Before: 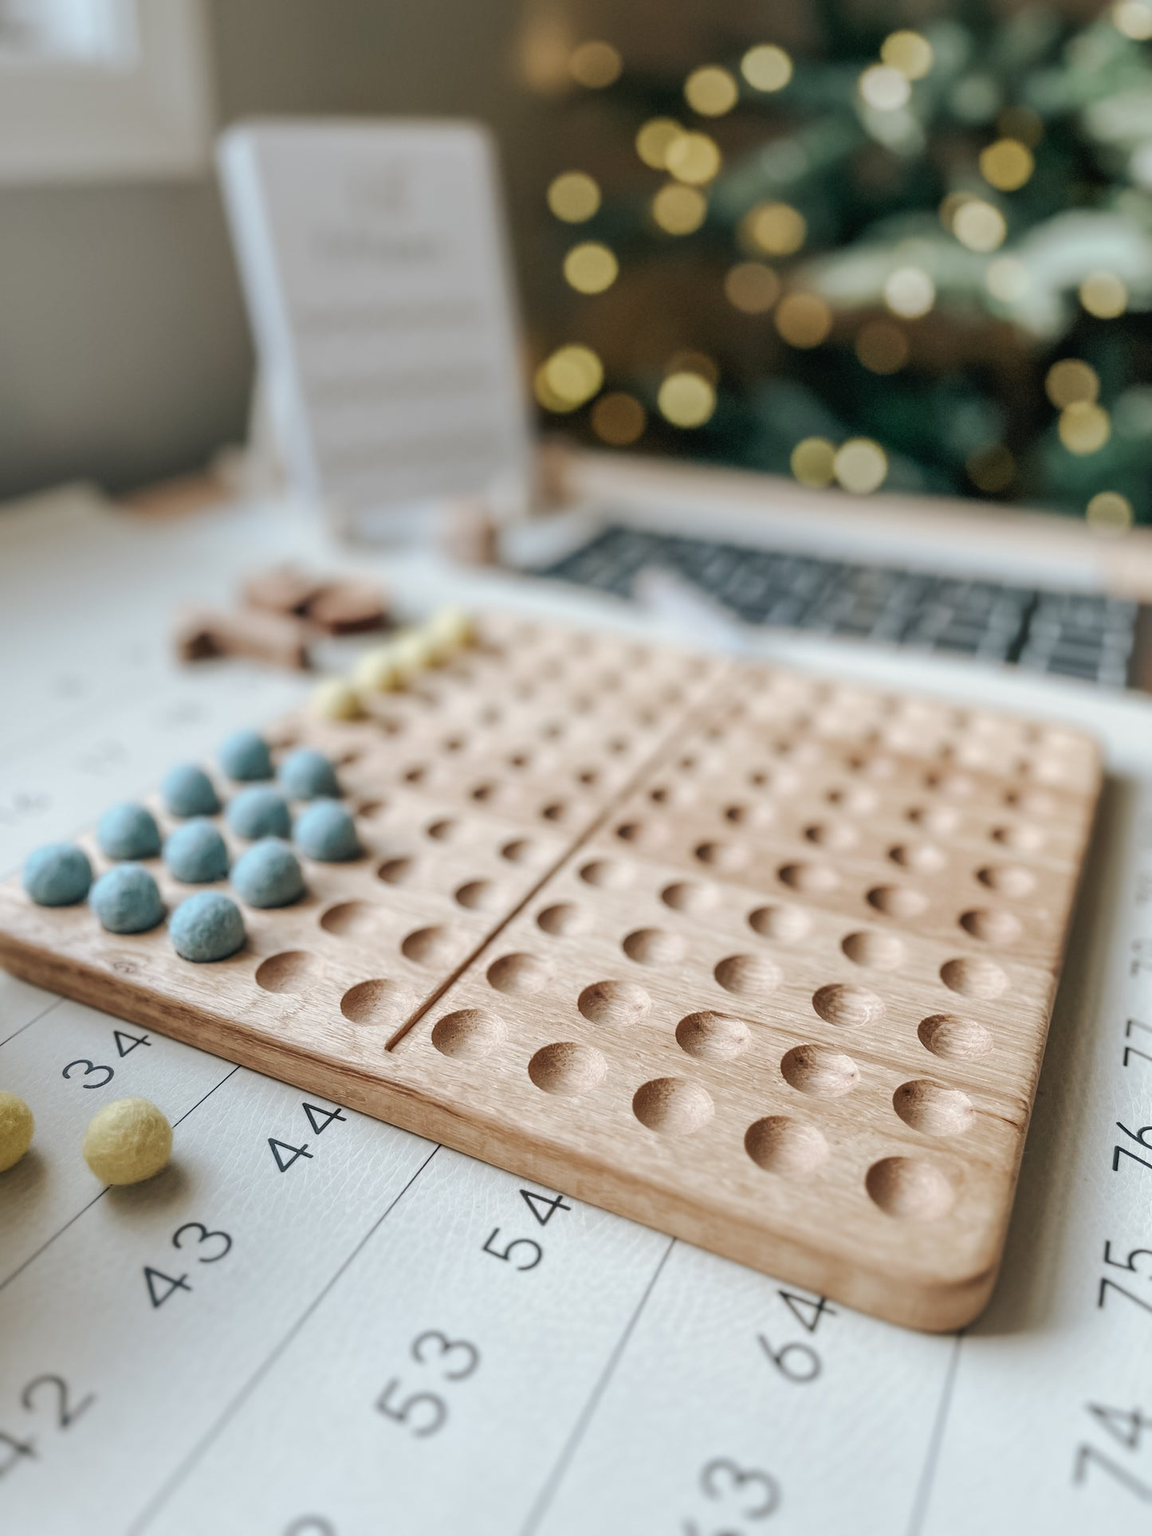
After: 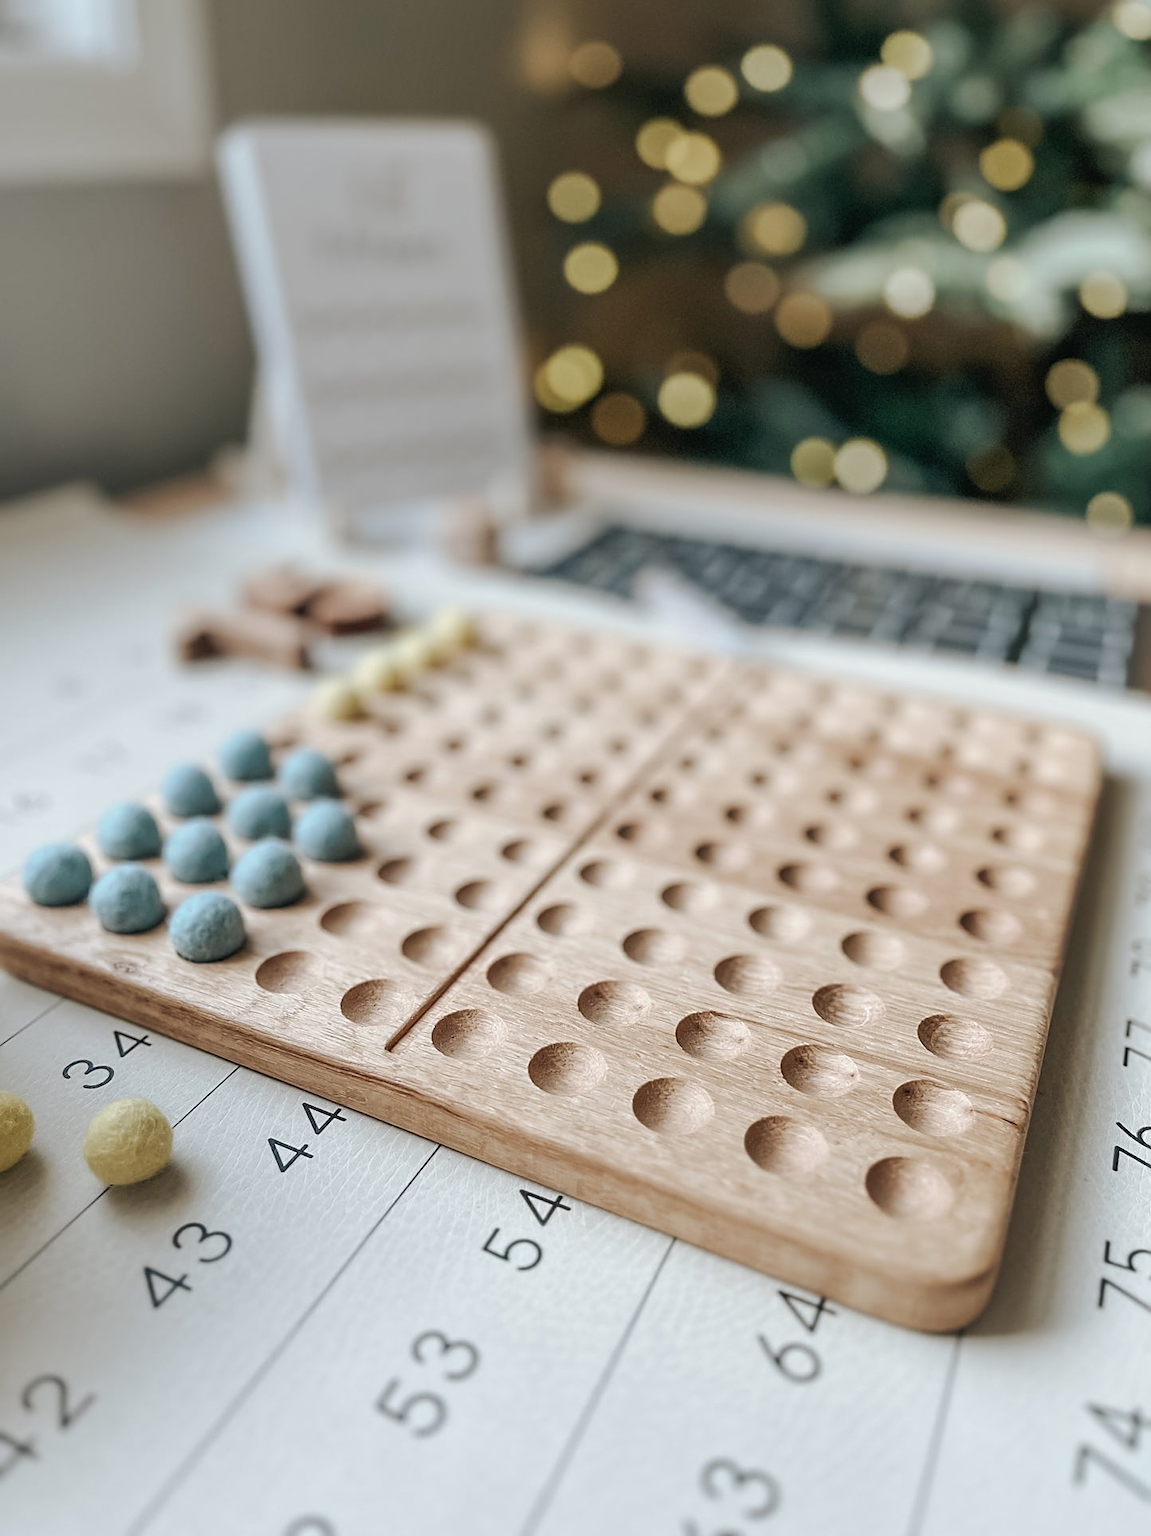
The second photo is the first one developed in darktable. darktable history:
sharpen: on, module defaults
contrast brightness saturation: saturation -0.07
